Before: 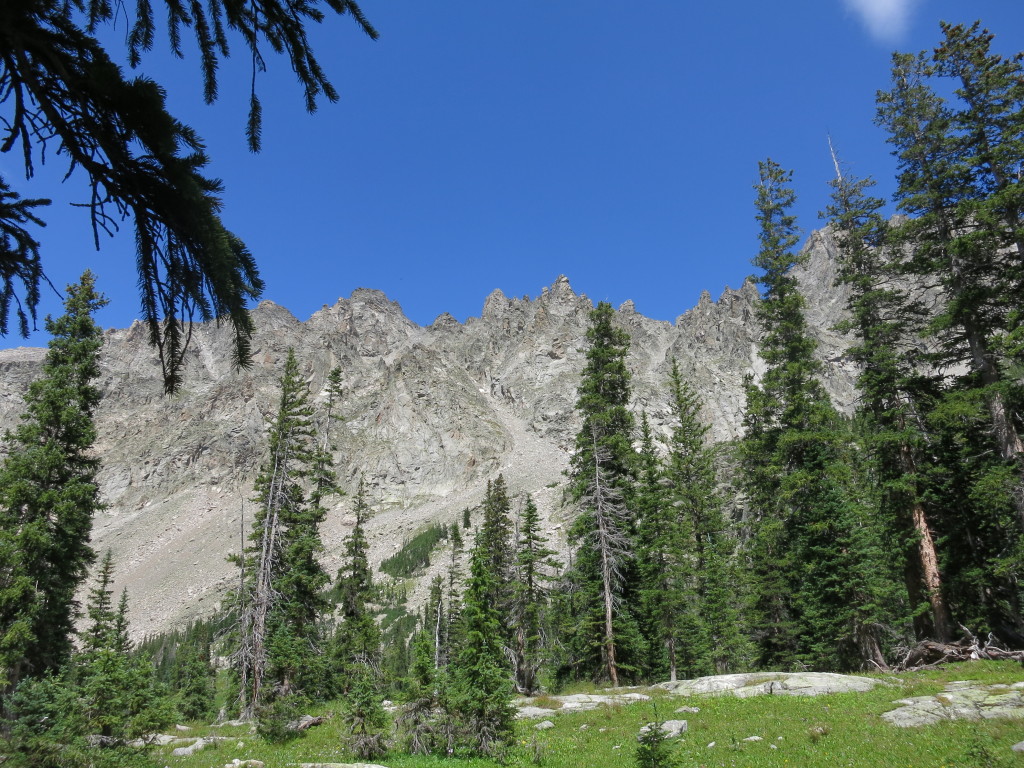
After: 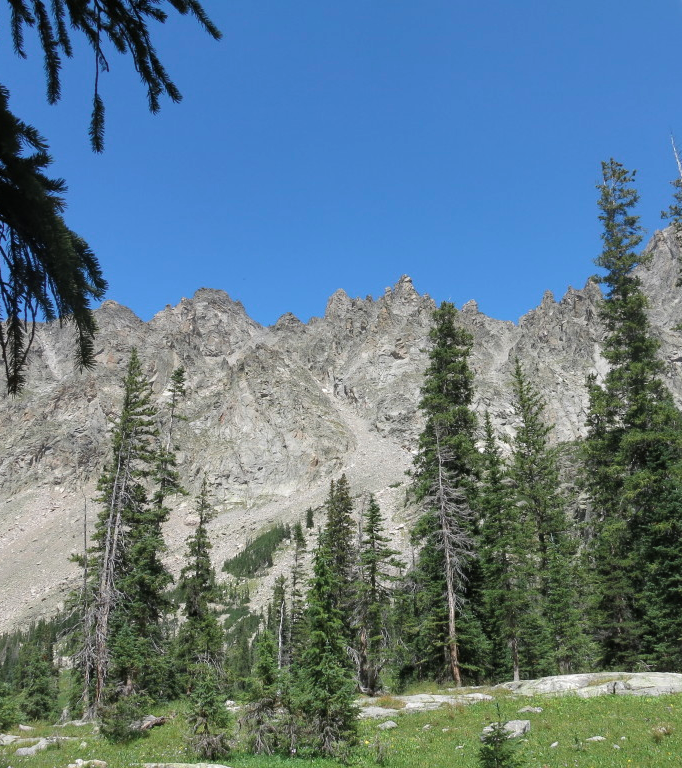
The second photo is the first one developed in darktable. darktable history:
crop: left 15.419%, right 17.914%
color zones: curves: ch0 [(0.018, 0.548) (0.197, 0.654) (0.425, 0.447) (0.605, 0.658) (0.732, 0.579)]; ch1 [(0.105, 0.531) (0.224, 0.531) (0.386, 0.39) (0.618, 0.456) (0.732, 0.456) (0.956, 0.421)]; ch2 [(0.039, 0.583) (0.215, 0.465) (0.399, 0.544) (0.465, 0.548) (0.614, 0.447) (0.724, 0.43) (0.882, 0.623) (0.956, 0.632)]
